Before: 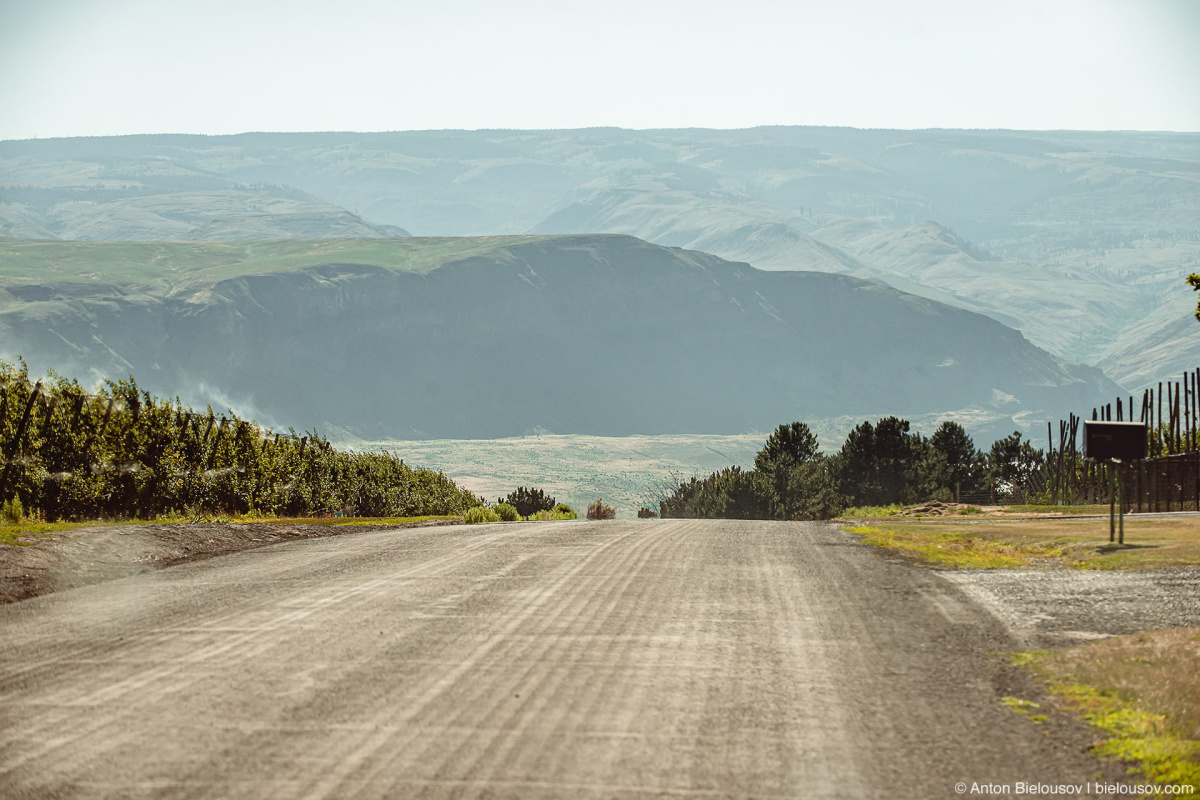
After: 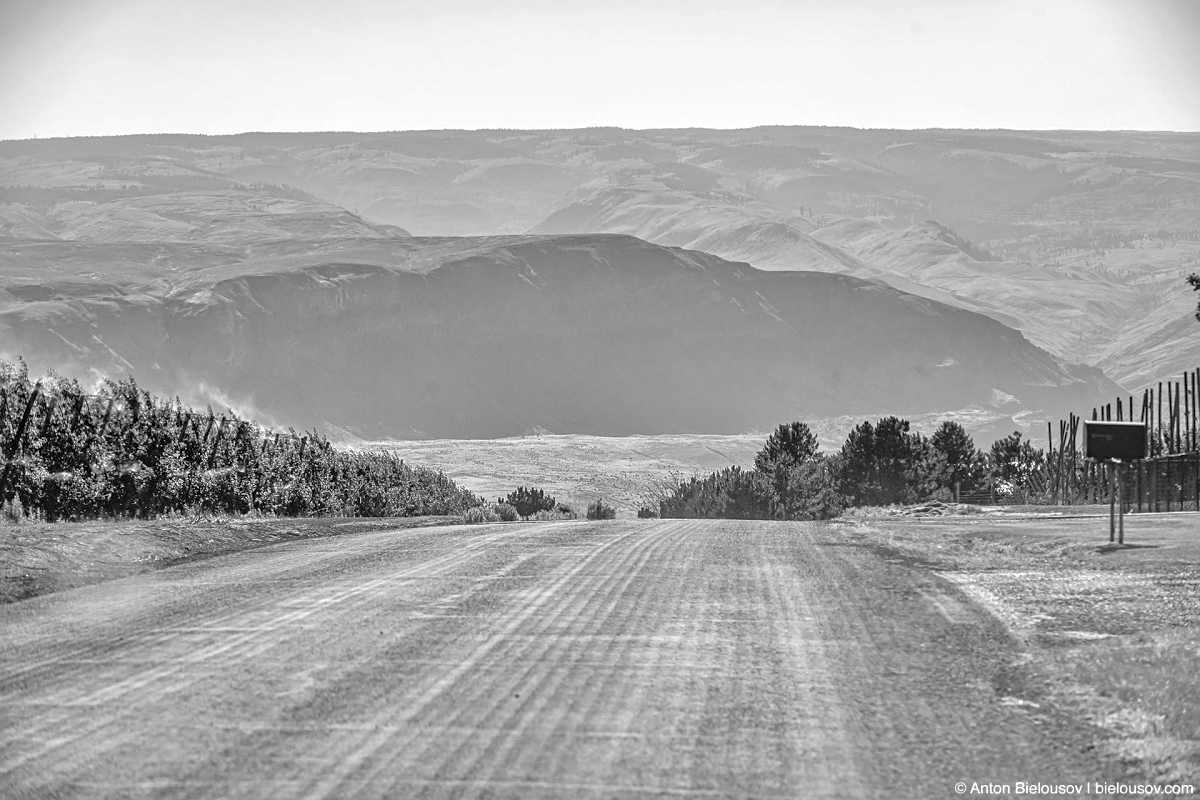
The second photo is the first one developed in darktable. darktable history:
monochrome: on, module defaults
local contrast: on, module defaults
white balance: red 1.045, blue 0.932
shadows and highlights: on, module defaults
sharpen: amount 0.2
tone equalizer: -7 EV 0.15 EV, -6 EV 0.6 EV, -5 EV 1.15 EV, -4 EV 1.33 EV, -3 EV 1.15 EV, -2 EV 0.6 EV, -1 EV 0.15 EV, mask exposure compensation -0.5 EV
